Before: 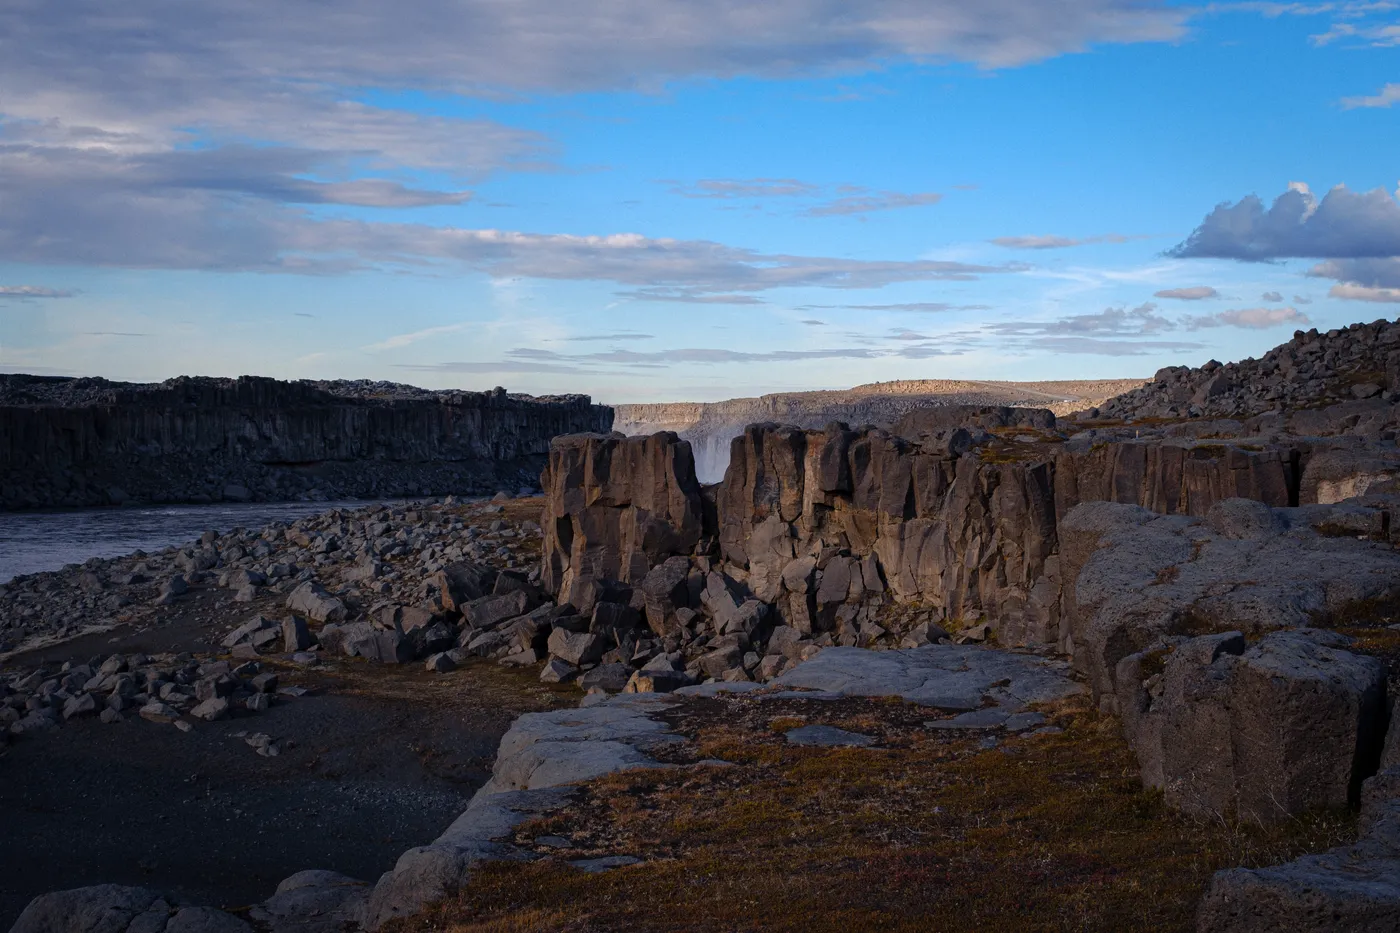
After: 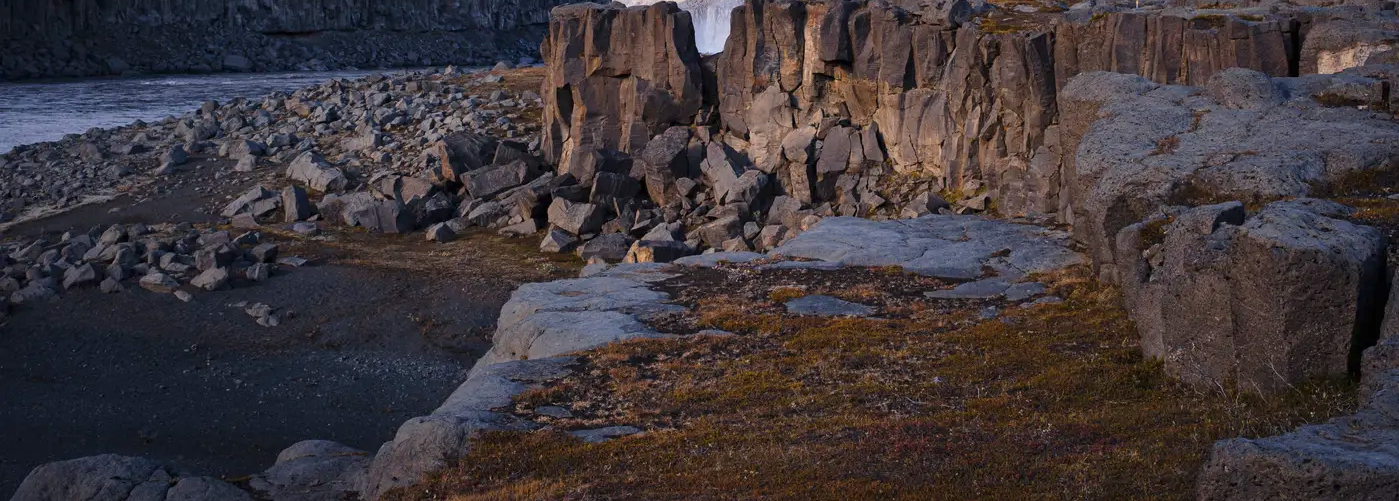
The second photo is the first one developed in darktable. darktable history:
crop and rotate: top 46.237%
exposure: black level correction 0, exposure 1 EV, compensate highlight preservation false
